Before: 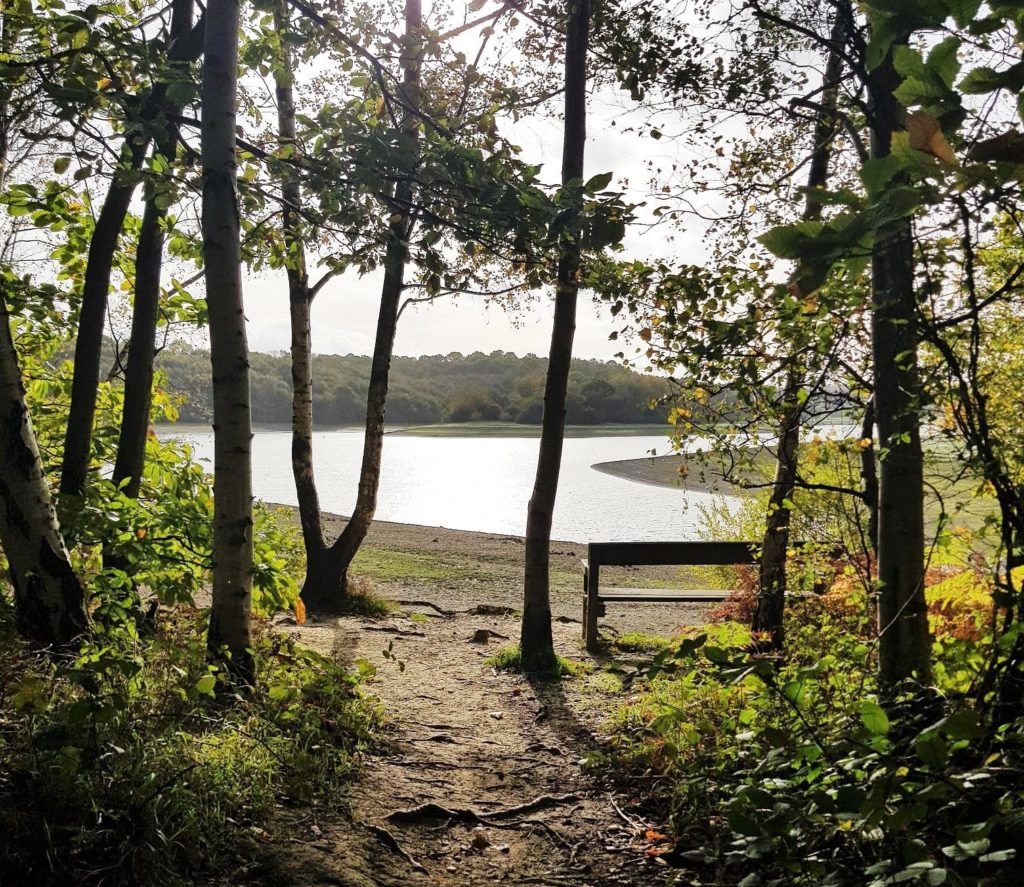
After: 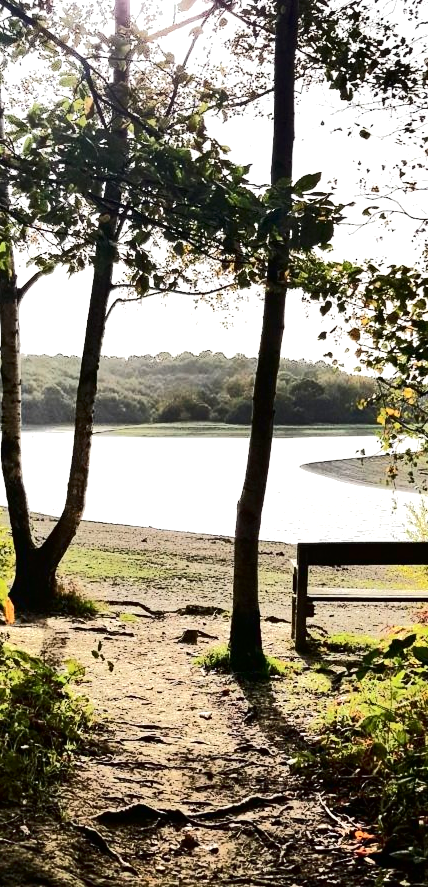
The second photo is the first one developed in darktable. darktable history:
exposure: black level correction 0, exposure 0.588 EV, compensate exposure bias true, compensate highlight preservation false
crop: left 28.507%, right 29.614%
tone curve: curves: ch0 [(0, 0) (0.003, 0.002) (0.011, 0.004) (0.025, 0.005) (0.044, 0.009) (0.069, 0.013) (0.1, 0.017) (0.136, 0.036) (0.177, 0.066) (0.224, 0.102) (0.277, 0.143) (0.335, 0.197) (0.399, 0.268) (0.468, 0.389) (0.543, 0.549) (0.623, 0.714) (0.709, 0.801) (0.801, 0.854) (0.898, 0.9) (1, 1)], color space Lab, independent channels, preserve colors none
